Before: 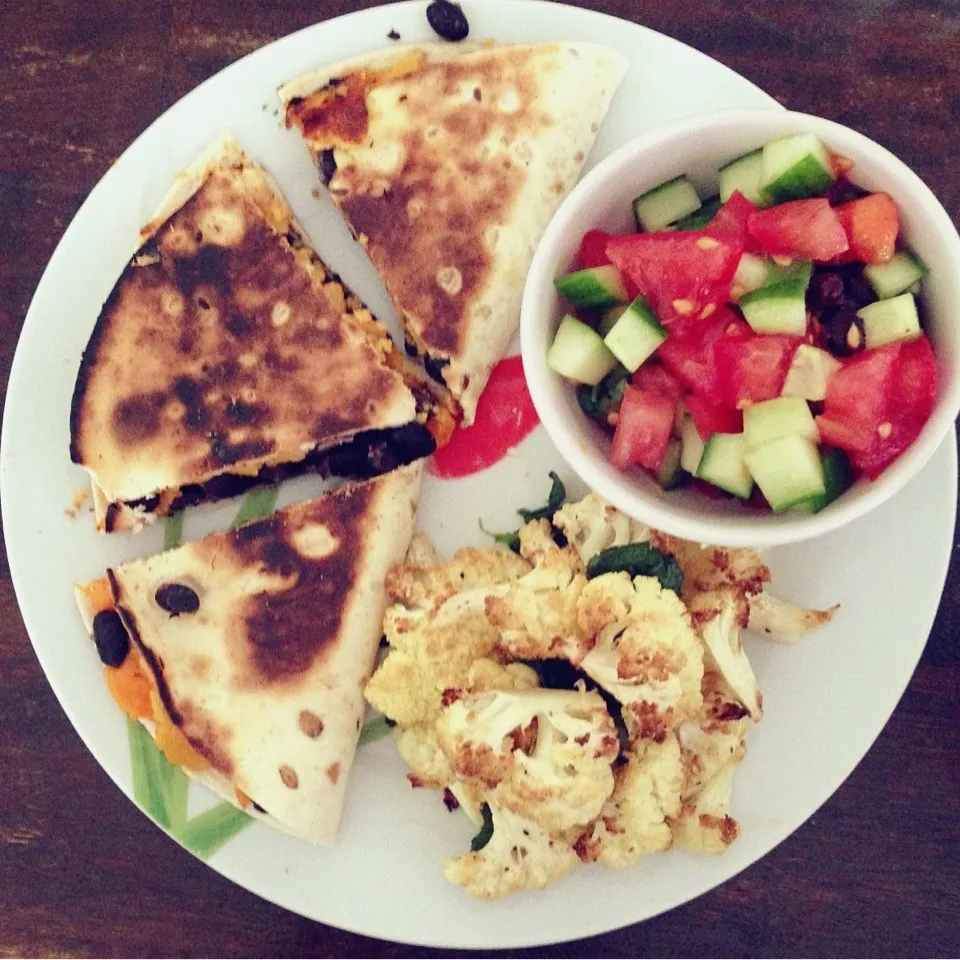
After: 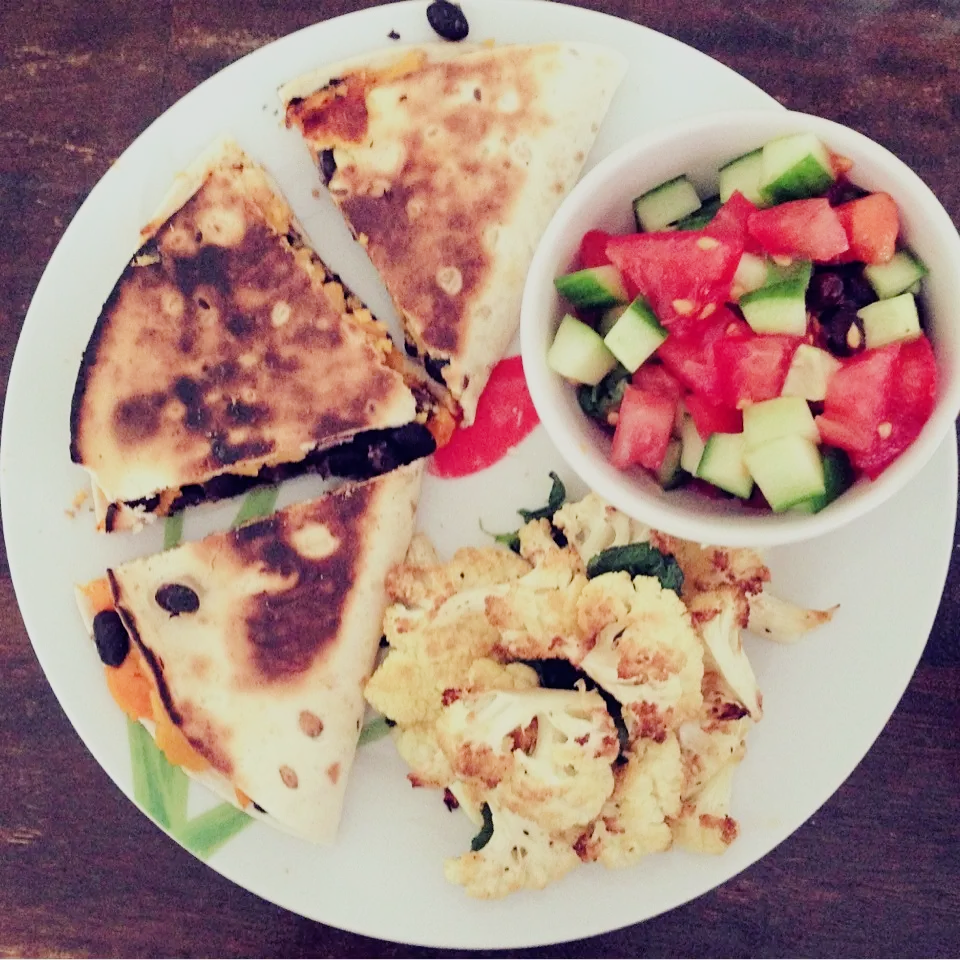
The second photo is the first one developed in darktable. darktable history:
filmic rgb: black relative exposure -7.65 EV, white relative exposure 4.56 EV, hardness 3.61
exposure: black level correction 0.001, exposure 0.499 EV, compensate exposure bias true, compensate highlight preservation false
